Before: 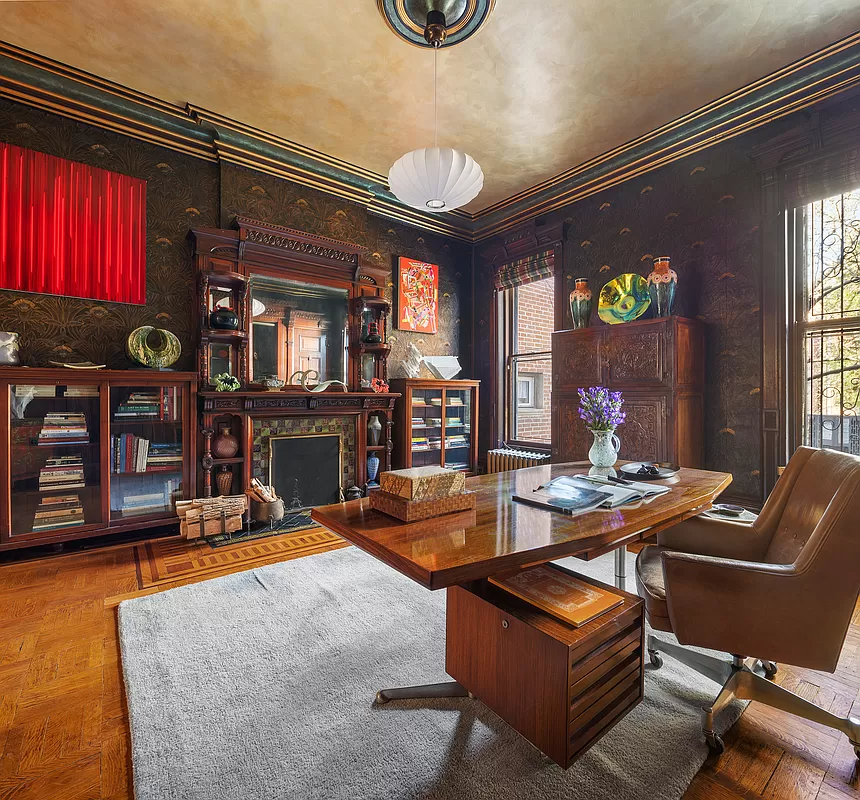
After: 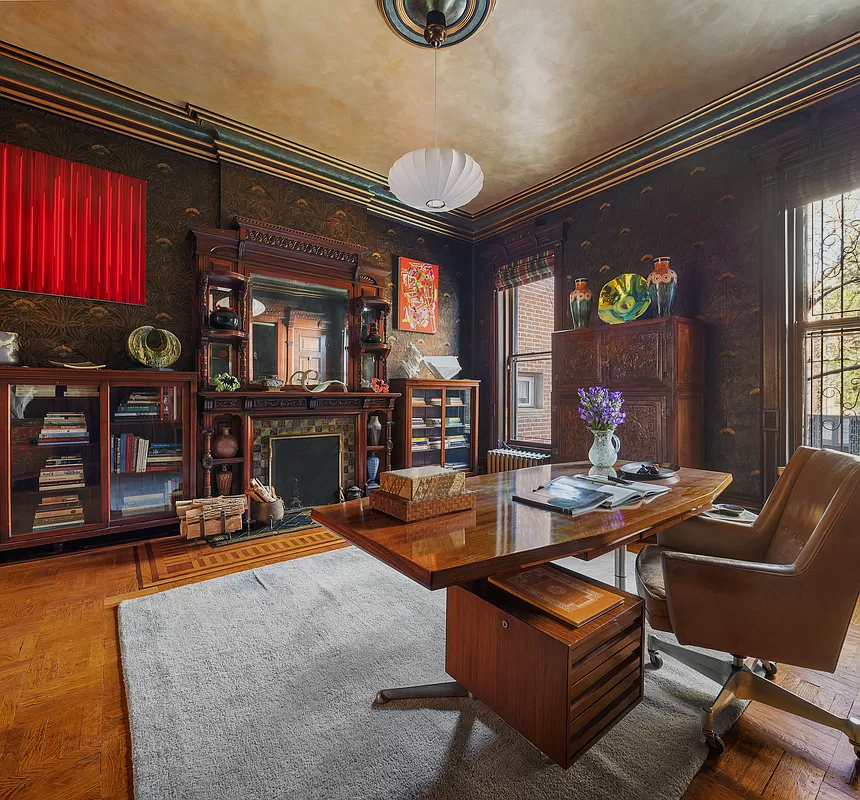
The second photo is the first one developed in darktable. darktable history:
exposure: exposure -0.341 EV, compensate exposure bias true, compensate highlight preservation false
